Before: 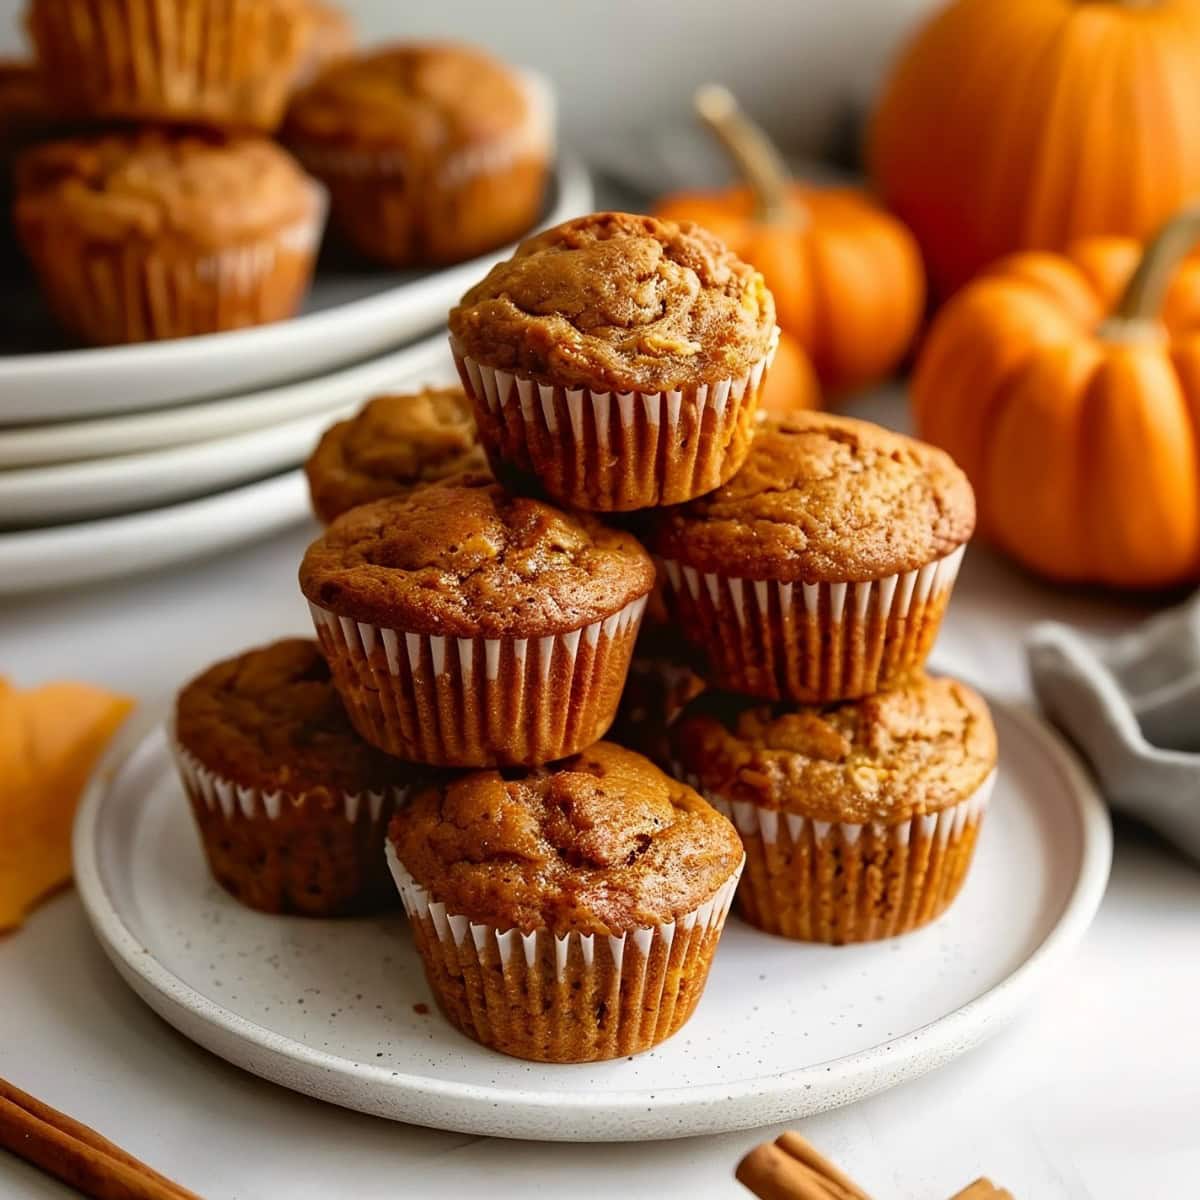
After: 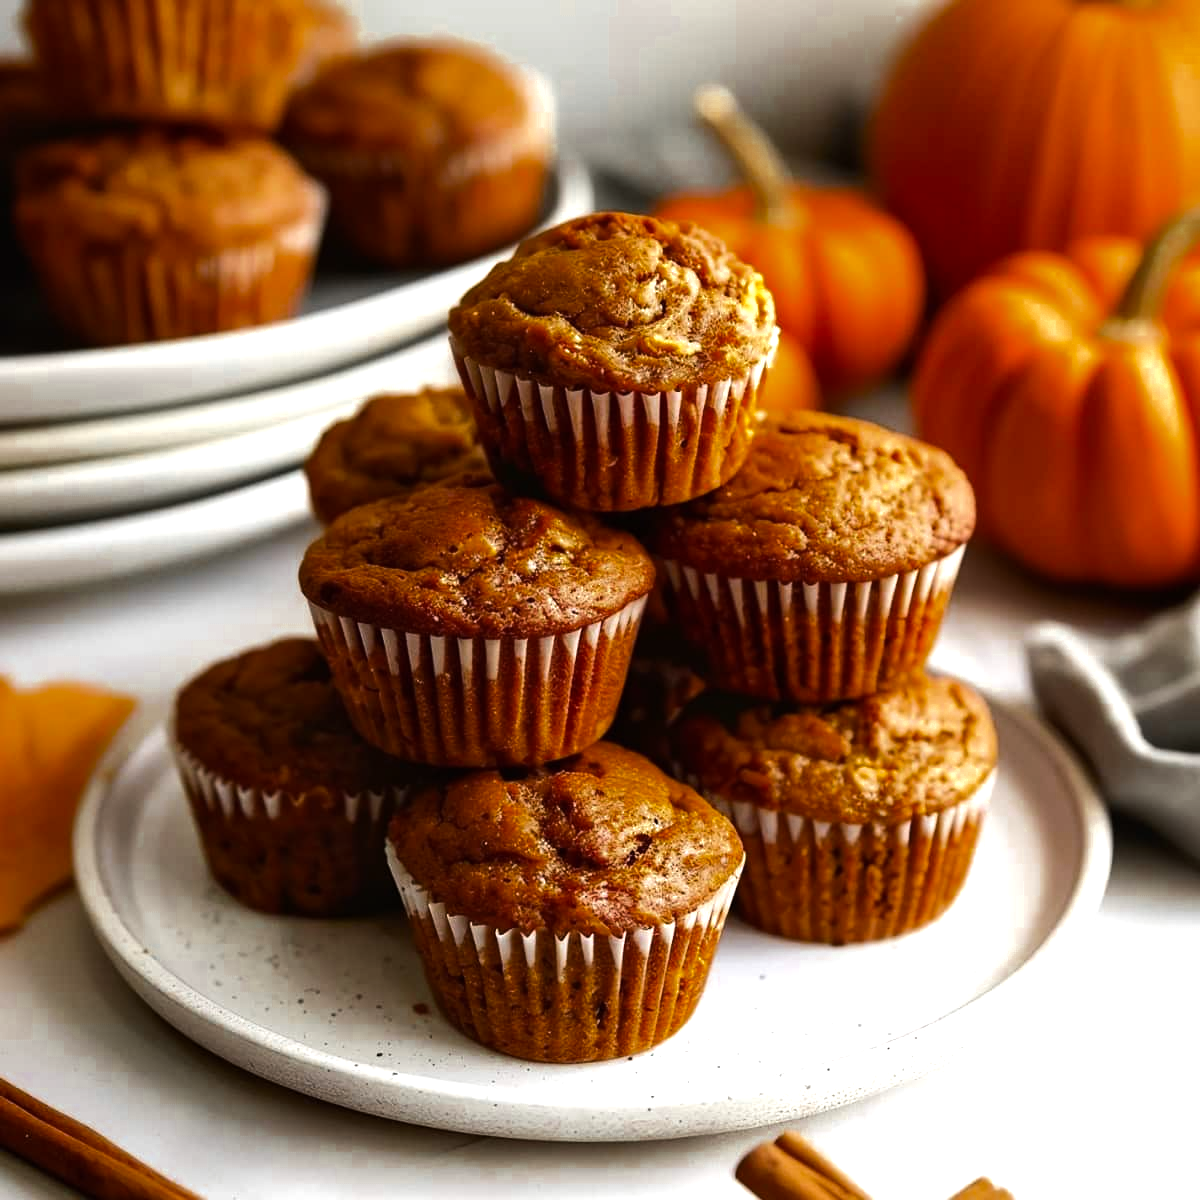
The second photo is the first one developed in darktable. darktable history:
tone equalizer: -8 EV -0.722 EV, -7 EV -0.706 EV, -6 EV -0.571 EV, -5 EV -0.417 EV, -3 EV 0.384 EV, -2 EV 0.6 EV, -1 EV 0.679 EV, +0 EV 0.738 EV, edges refinement/feathering 500, mask exposure compensation -1.57 EV, preserve details no
color zones: curves: ch0 [(0.11, 0.396) (0.195, 0.36) (0.25, 0.5) (0.303, 0.412) (0.357, 0.544) (0.75, 0.5) (0.967, 0.328)]; ch1 [(0, 0.468) (0.112, 0.512) (0.202, 0.6) (0.25, 0.5) (0.307, 0.352) (0.357, 0.544) (0.75, 0.5) (0.963, 0.524)]
contrast brightness saturation: contrast 0.012, saturation -0.05
